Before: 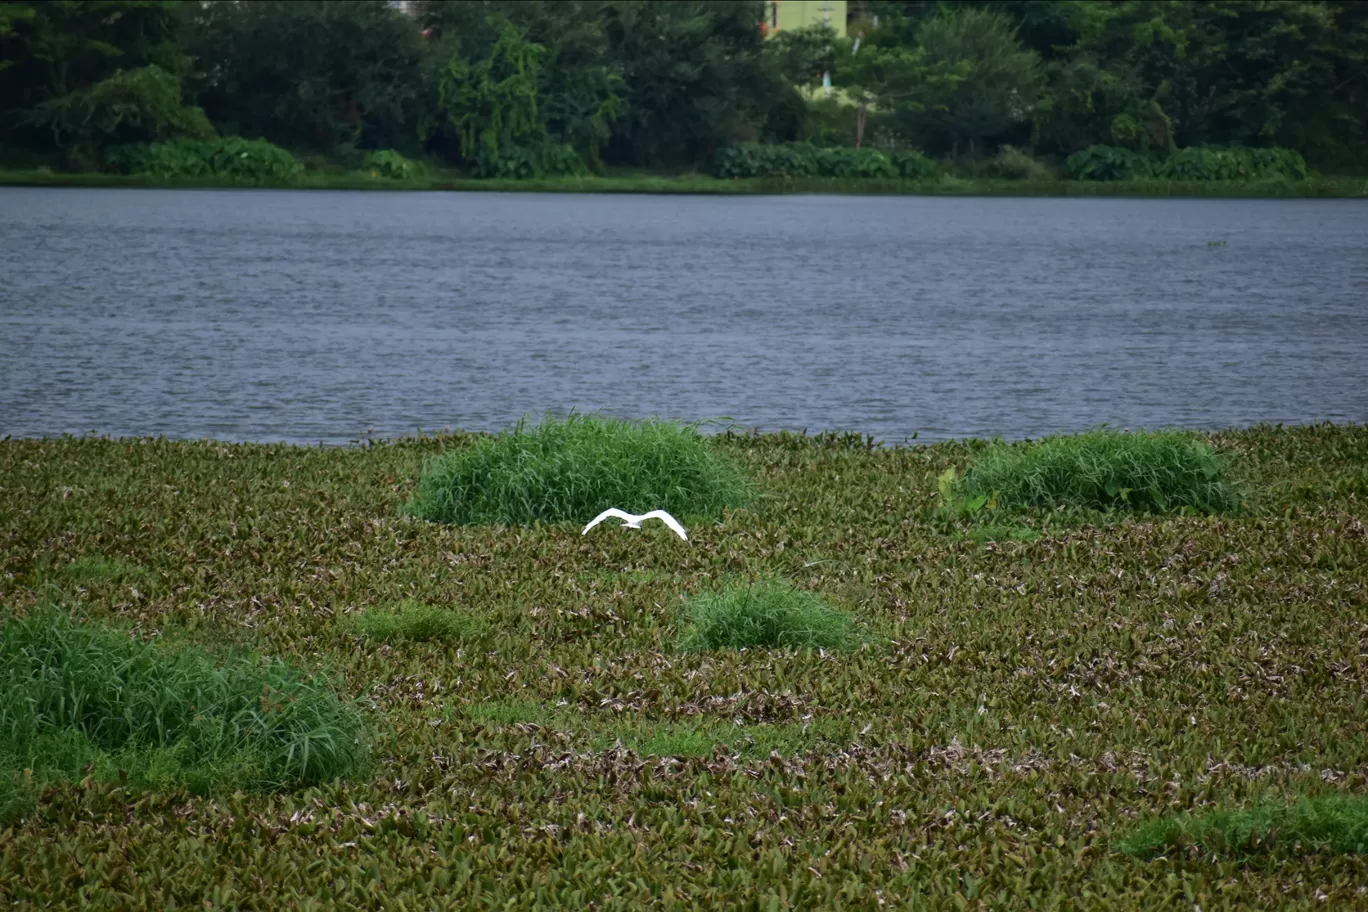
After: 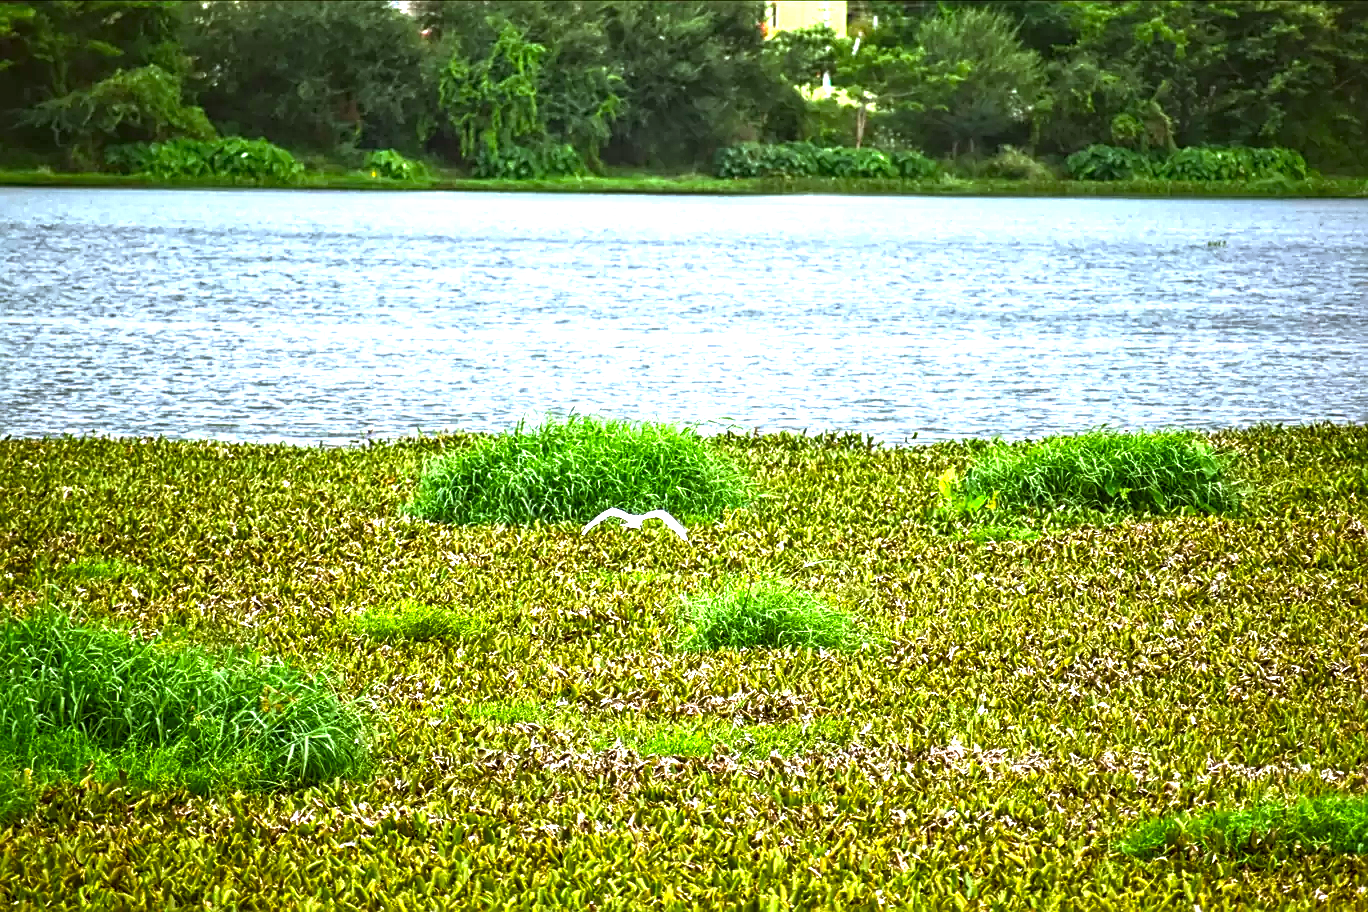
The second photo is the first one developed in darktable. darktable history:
color correction: highlights a* -1.28, highlights b* 10.44, shadows a* 0.442, shadows b* 19.99
sharpen: amount 0.493
color balance rgb: perceptual saturation grading › global saturation 30.029%, perceptual brilliance grading › global brilliance 34.508%, perceptual brilliance grading › highlights 50.602%, perceptual brilliance grading › mid-tones 59.111%, perceptual brilliance grading › shadows 34.718%
local contrast: detail 130%
